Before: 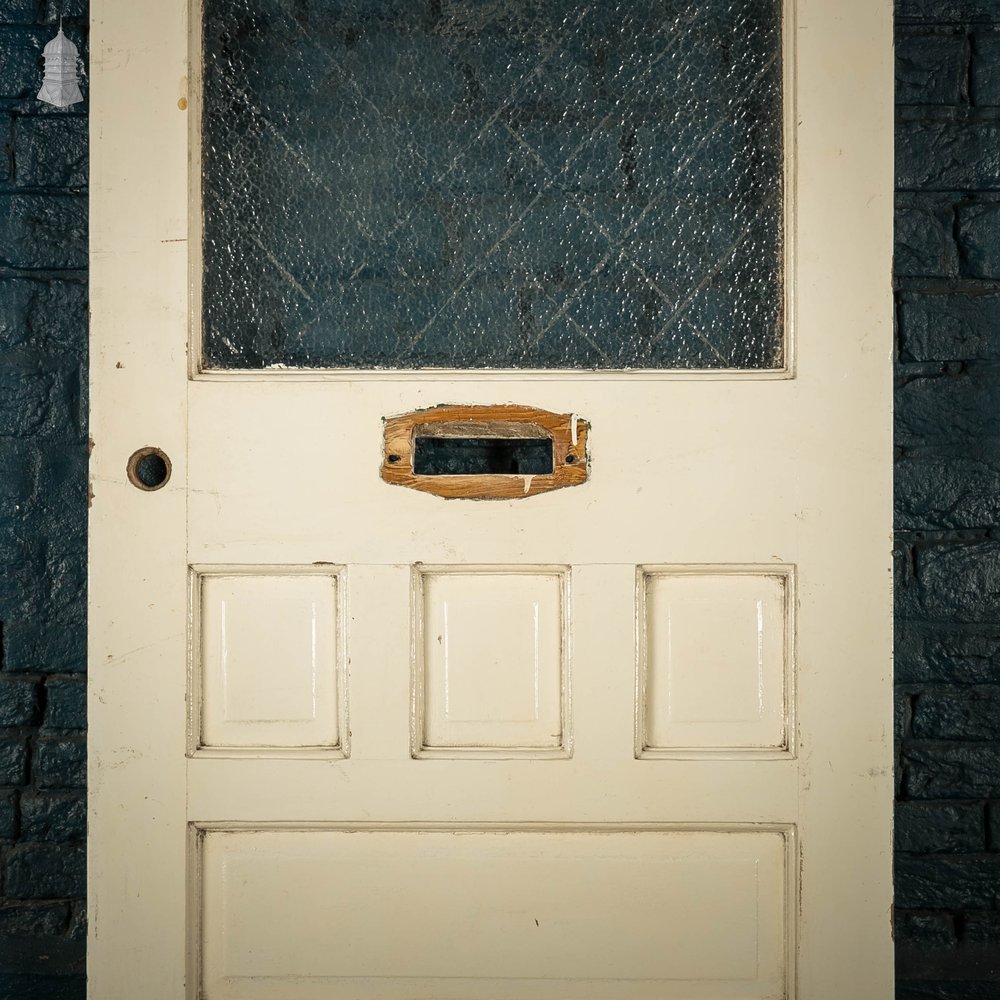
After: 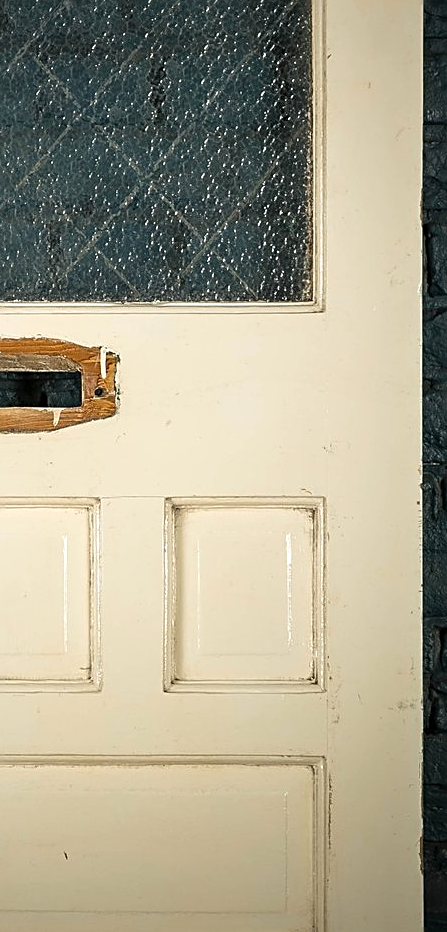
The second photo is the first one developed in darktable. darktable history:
sharpen: on, module defaults
exposure: exposure 0.153 EV, compensate highlight preservation false
tone equalizer: -8 EV -0.579 EV
crop: left 47.16%, top 6.767%, right 8.11%
